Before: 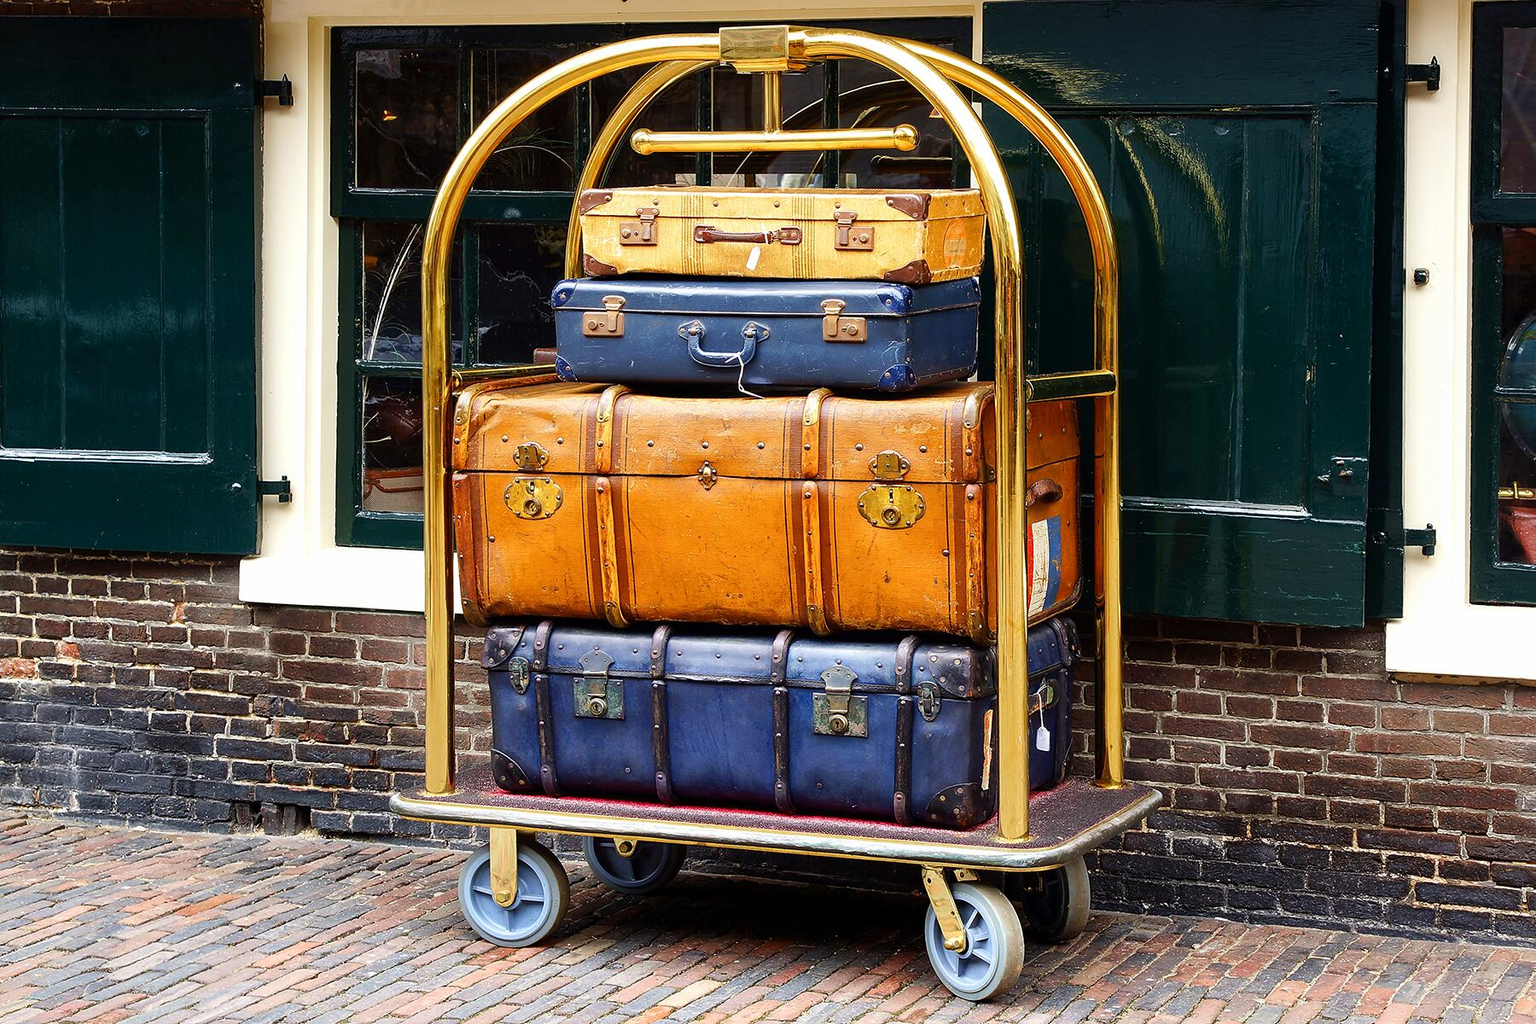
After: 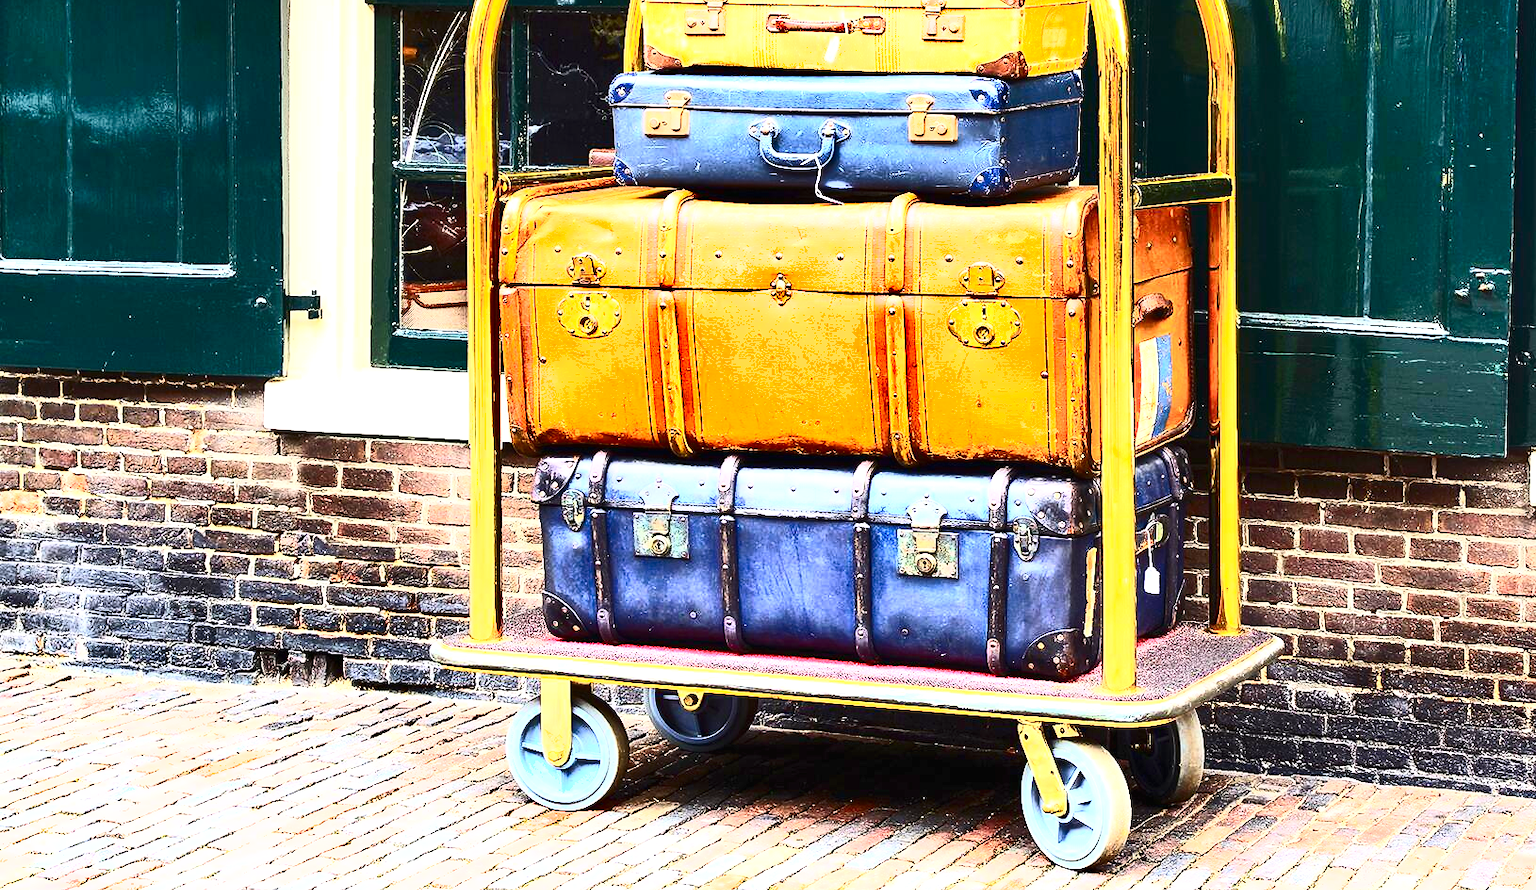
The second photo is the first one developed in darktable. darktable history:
crop: top 20.916%, right 9.437%, bottom 0.316%
shadows and highlights: radius 100.41, shadows 50.55, highlights -64.36, highlights color adjustment 49.82%, soften with gaussian
contrast brightness saturation: contrast 0.62, brightness 0.34, saturation 0.14
exposure: black level correction 0, exposure 1.45 EV, compensate exposure bias true, compensate highlight preservation false
